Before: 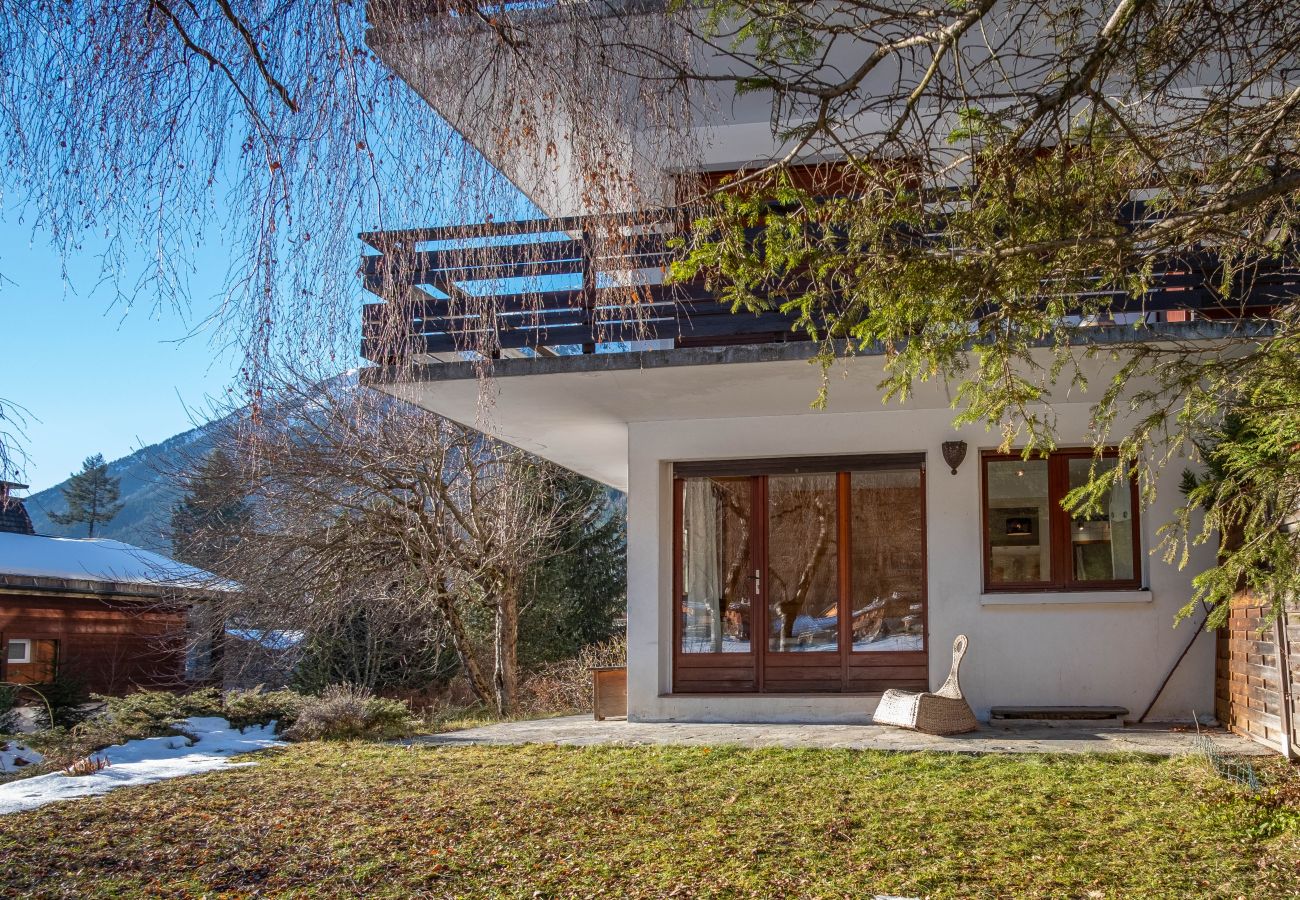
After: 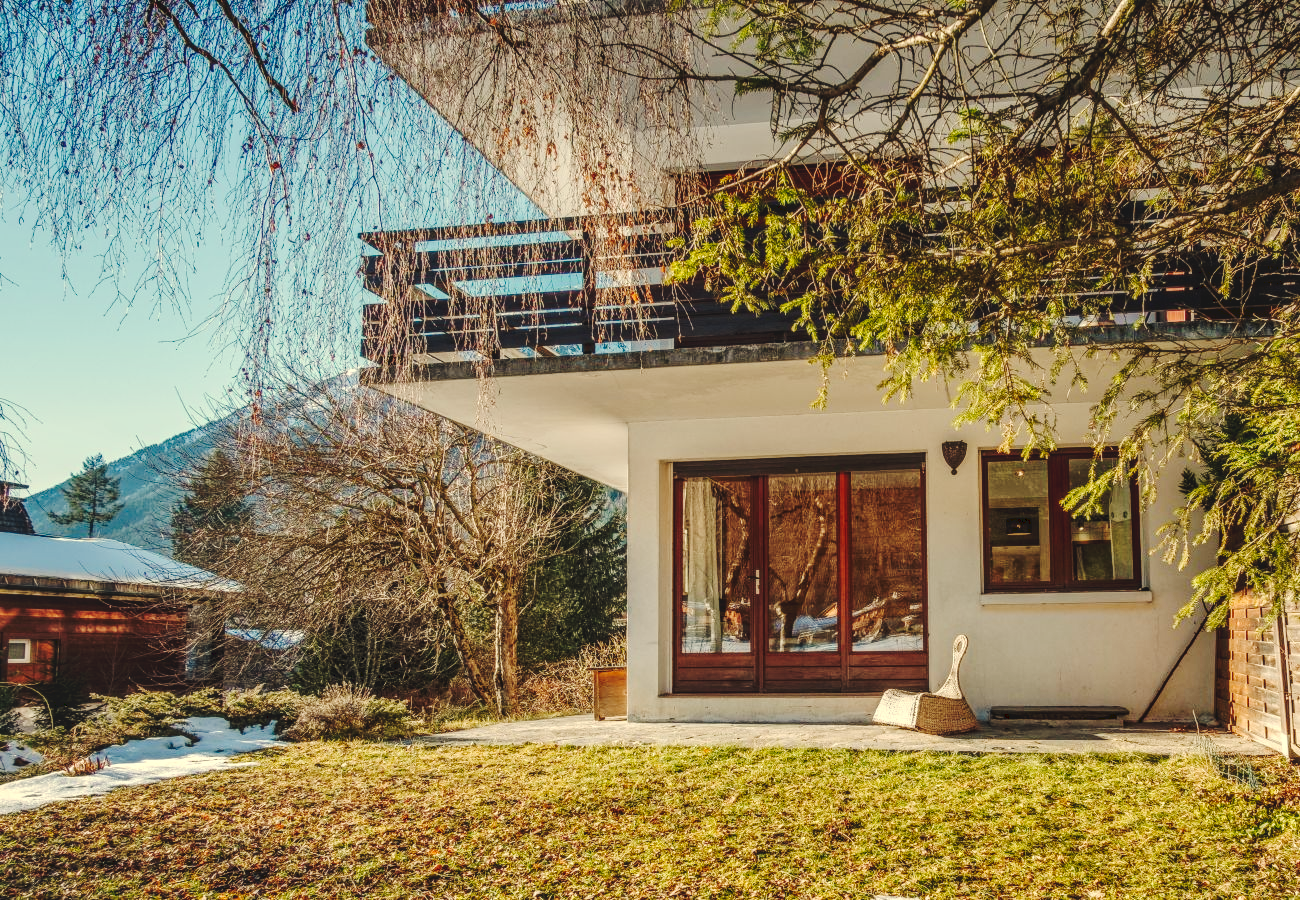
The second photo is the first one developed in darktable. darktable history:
local contrast: on, module defaults
tone curve: curves: ch0 [(0, 0) (0.003, 0.096) (0.011, 0.097) (0.025, 0.096) (0.044, 0.099) (0.069, 0.109) (0.1, 0.129) (0.136, 0.149) (0.177, 0.176) (0.224, 0.22) (0.277, 0.288) (0.335, 0.385) (0.399, 0.49) (0.468, 0.581) (0.543, 0.661) (0.623, 0.729) (0.709, 0.79) (0.801, 0.849) (0.898, 0.912) (1, 1)], preserve colors none
white balance: red 1.08, blue 0.791
